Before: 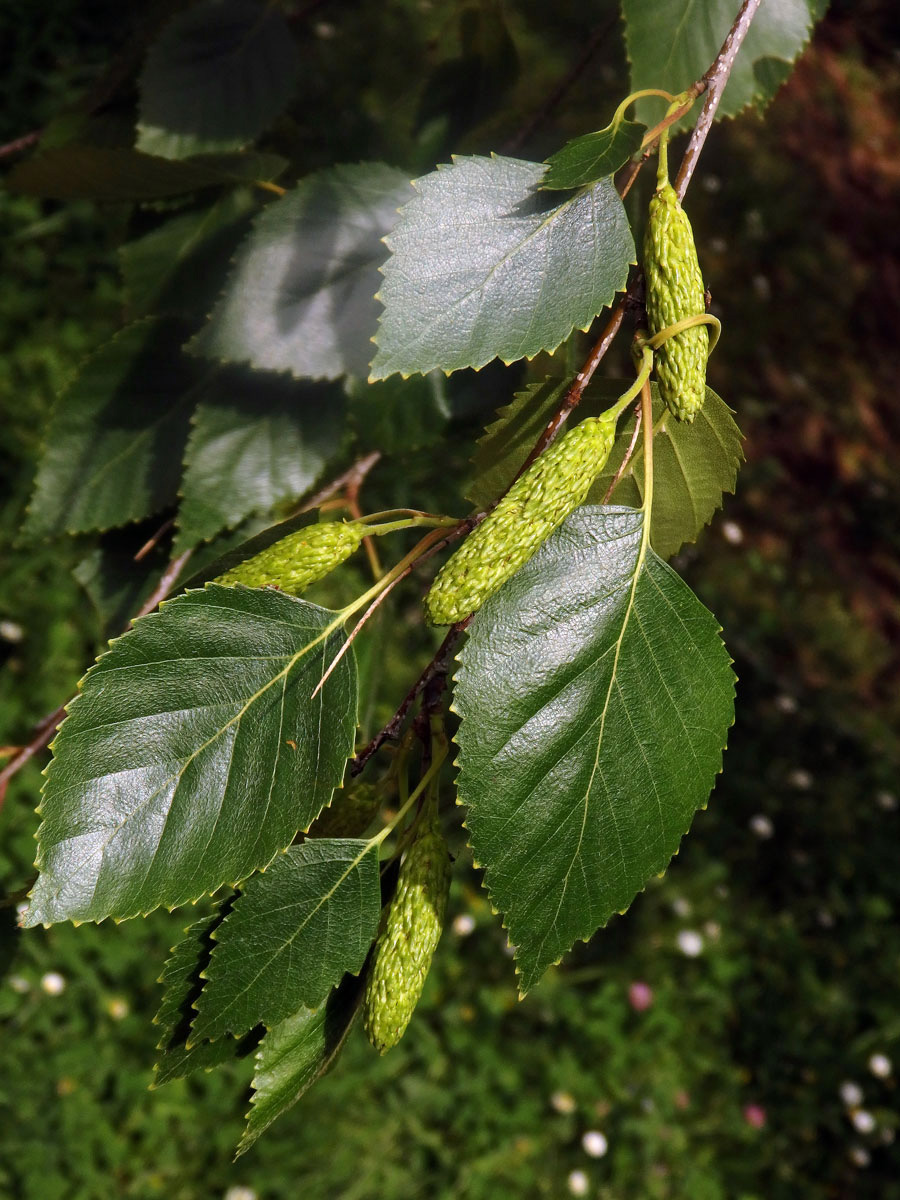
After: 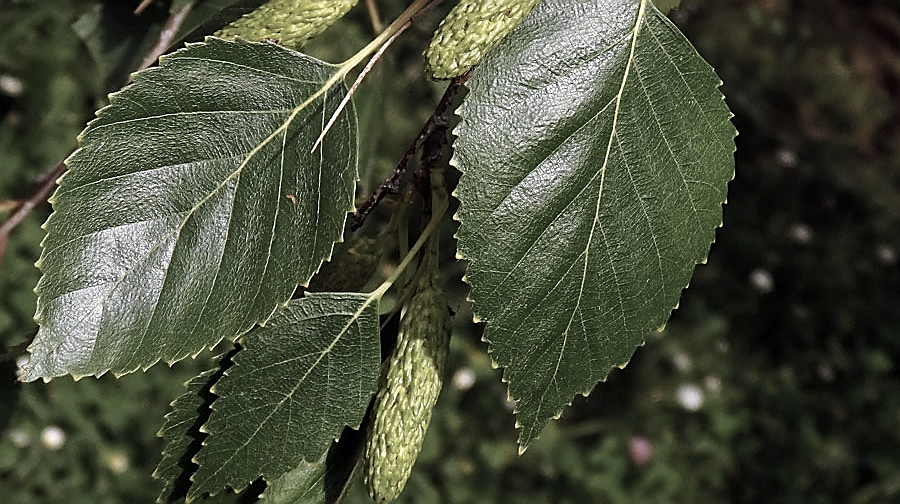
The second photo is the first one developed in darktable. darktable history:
color correction: saturation 0.5
sharpen: radius 1.4, amount 1.25, threshold 0.7
crop: top 45.551%, bottom 12.262%
